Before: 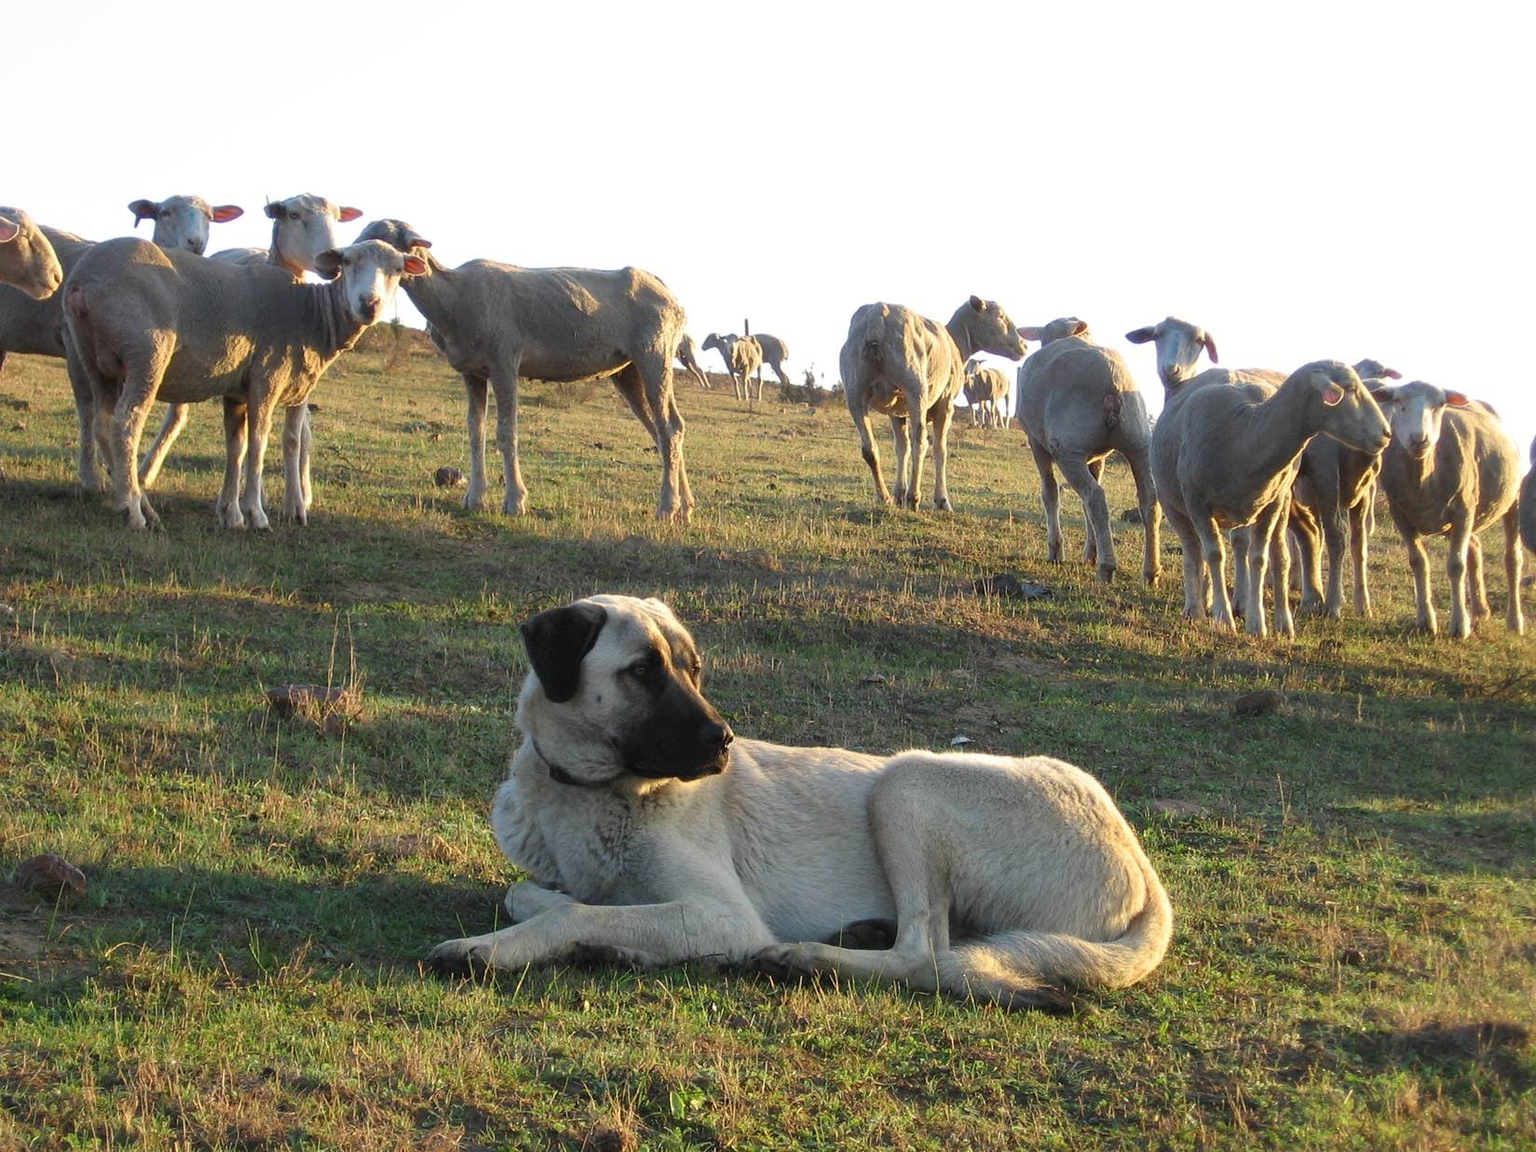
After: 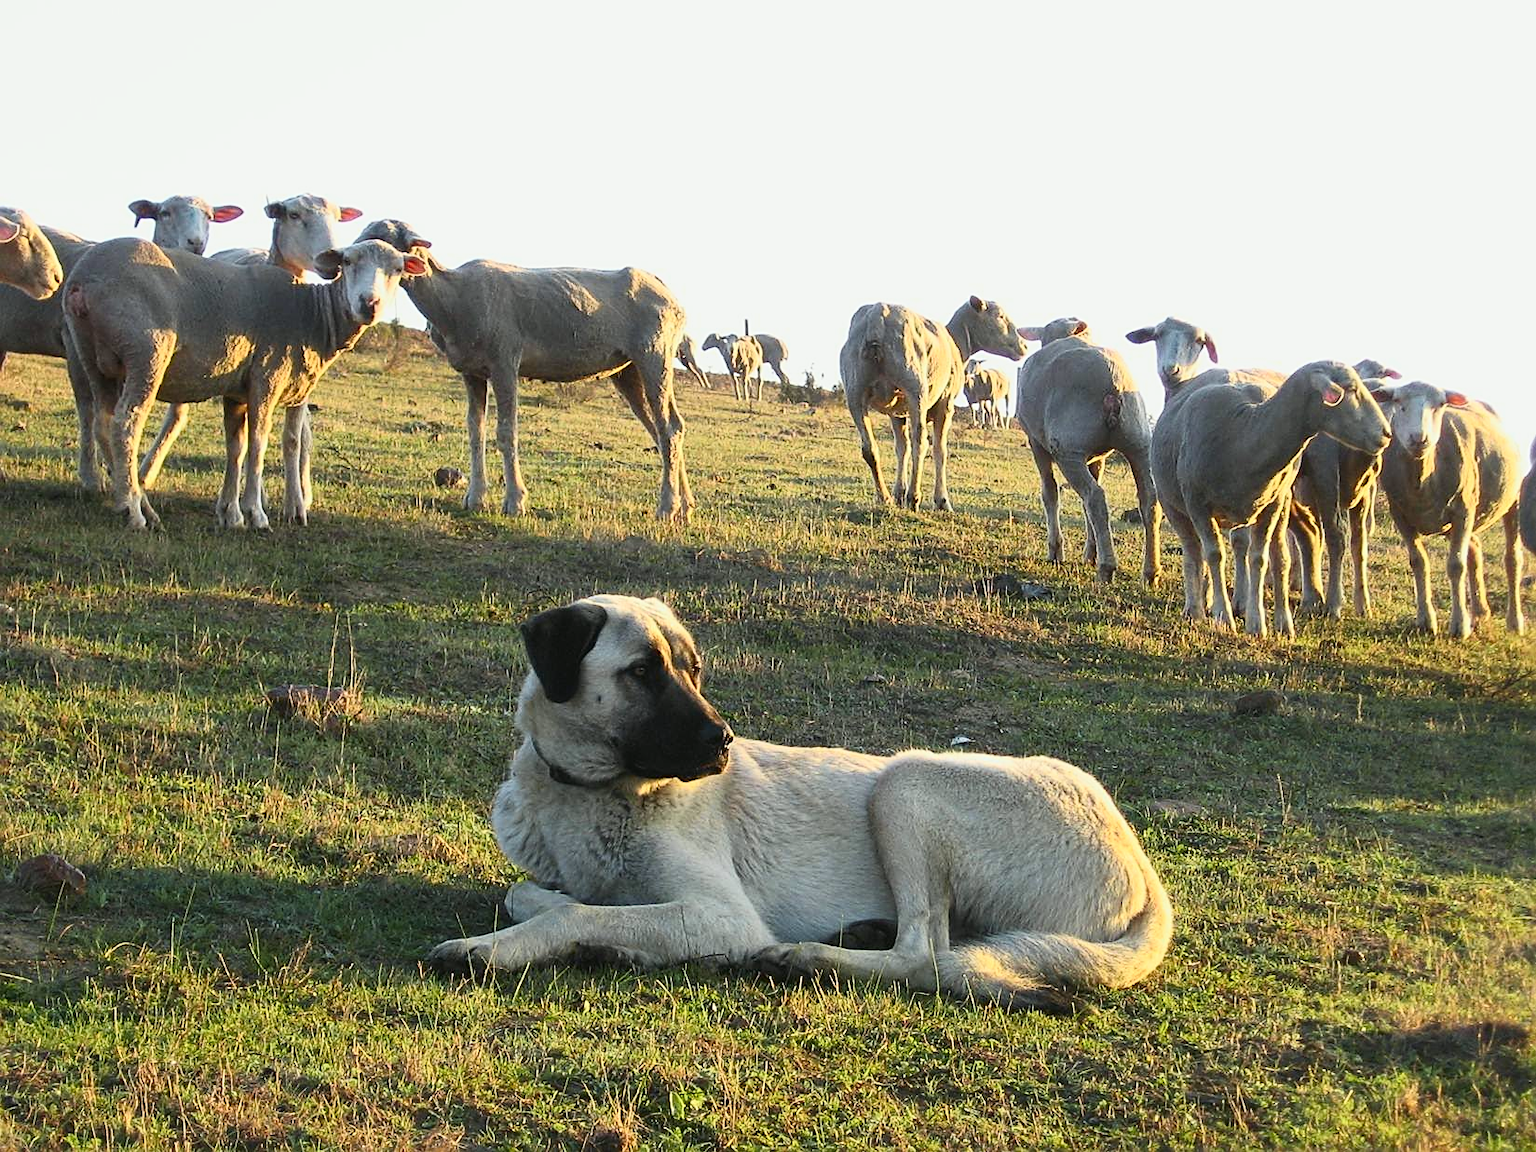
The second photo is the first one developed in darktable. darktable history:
sharpen: on, module defaults
tone curve: curves: ch0 [(0, 0.03) (0.037, 0.045) (0.123, 0.123) (0.19, 0.186) (0.277, 0.279) (0.474, 0.517) (0.584, 0.664) (0.678, 0.777) (0.875, 0.92) (1, 0.965)]; ch1 [(0, 0) (0.243, 0.245) (0.402, 0.41) (0.493, 0.487) (0.508, 0.503) (0.531, 0.532) (0.551, 0.556) (0.637, 0.671) (0.694, 0.732) (1, 1)]; ch2 [(0, 0) (0.249, 0.216) (0.356, 0.329) (0.424, 0.442) (0.476, 0.477) (0.498, 0.503) (0.517, 0.524) (0.532, 0.547) (0.562, 0.576) (0.614, 0.644) (0.706, 0.748) (0.808, 0.809) (0.991, 0.968)], color space Lab, independent channels, preserve colors none
